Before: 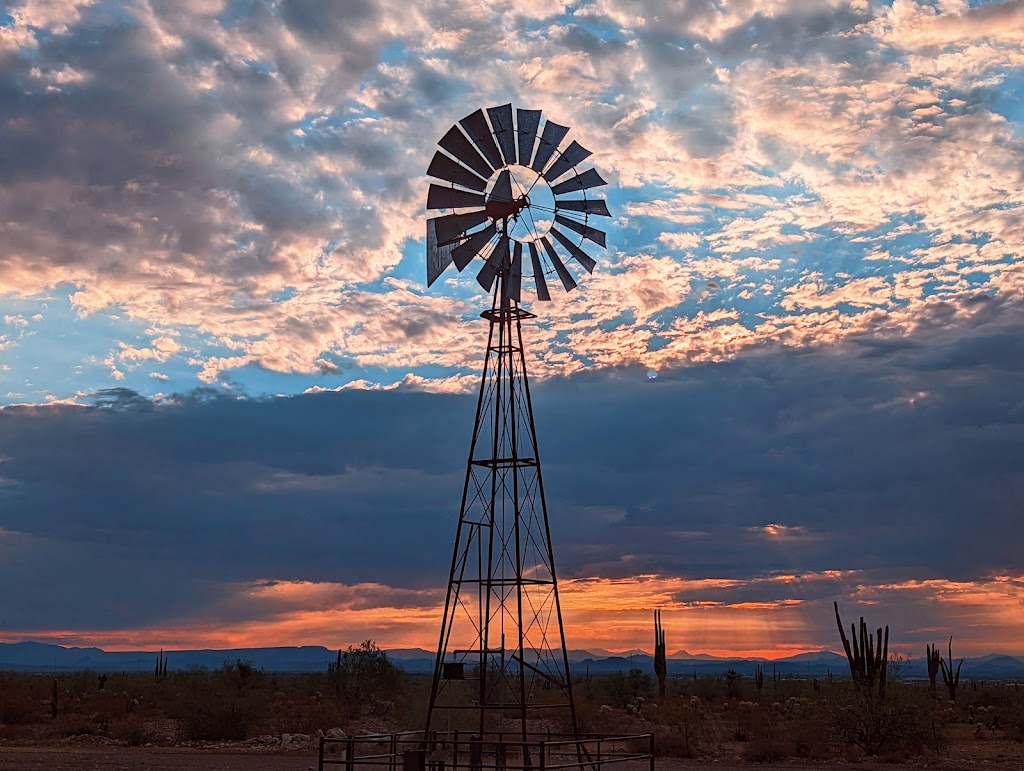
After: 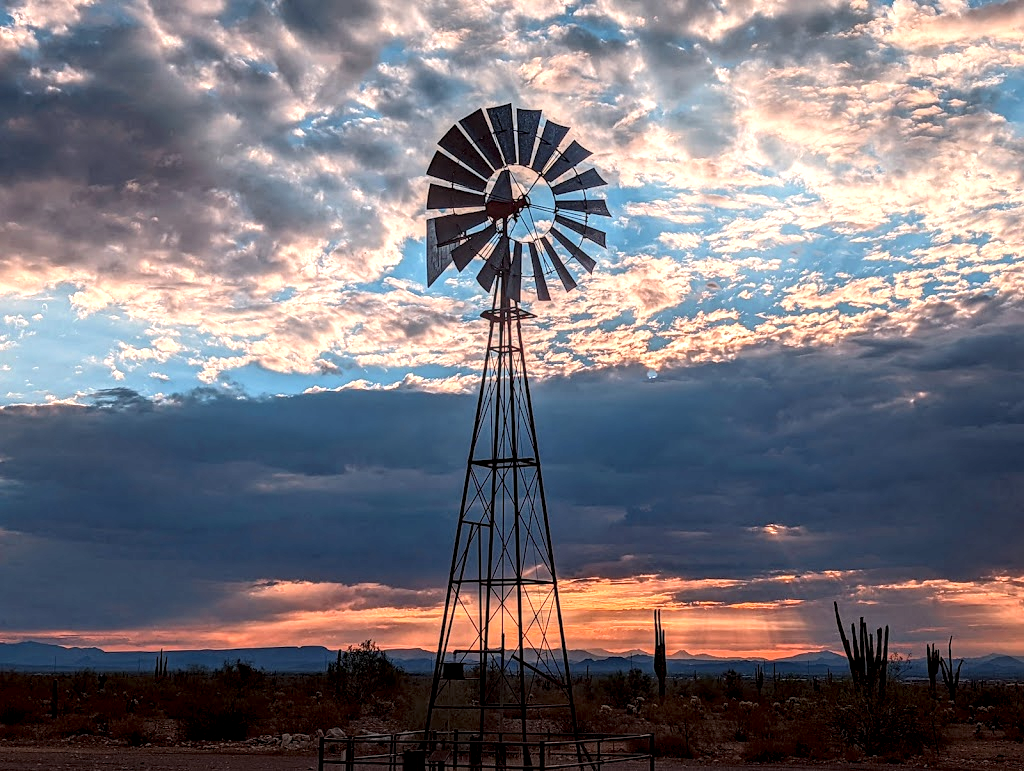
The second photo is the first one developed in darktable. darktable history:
local contrast: highlights 65%, shadows 54%, detail 169%, midtone range 0.514
bloom: size 13.65%, threshold 98.39%, strength 4.82%
